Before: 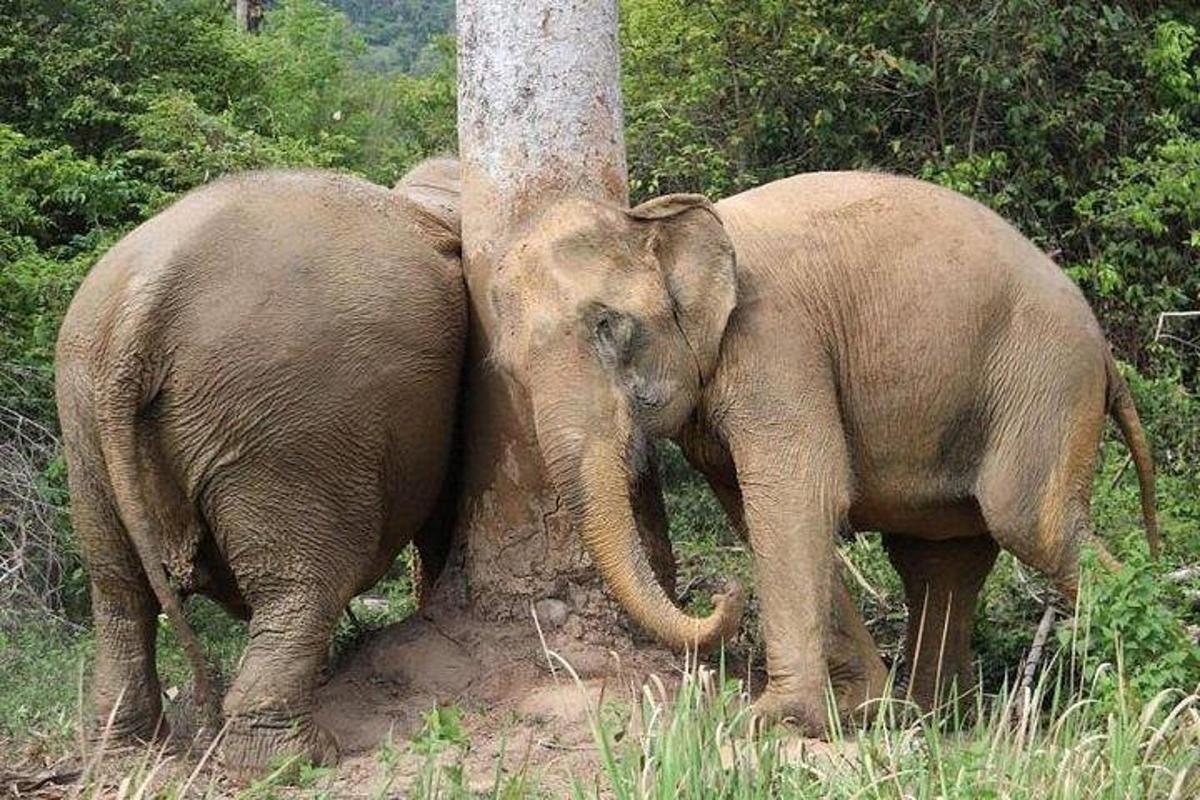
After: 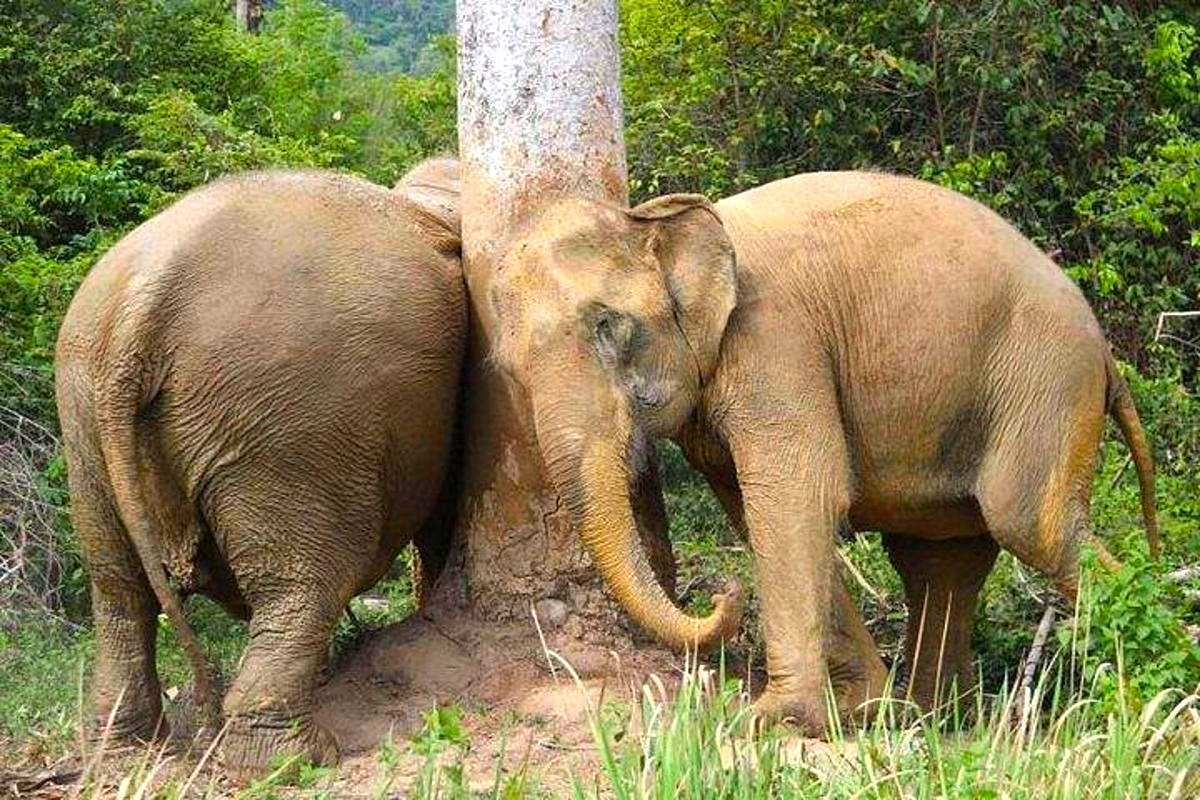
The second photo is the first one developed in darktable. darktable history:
color balance rgb: perceptual saturation grading › global saturation 36%, perceptual brilliance grading › global brilliance 10%, global vibrance 20%
